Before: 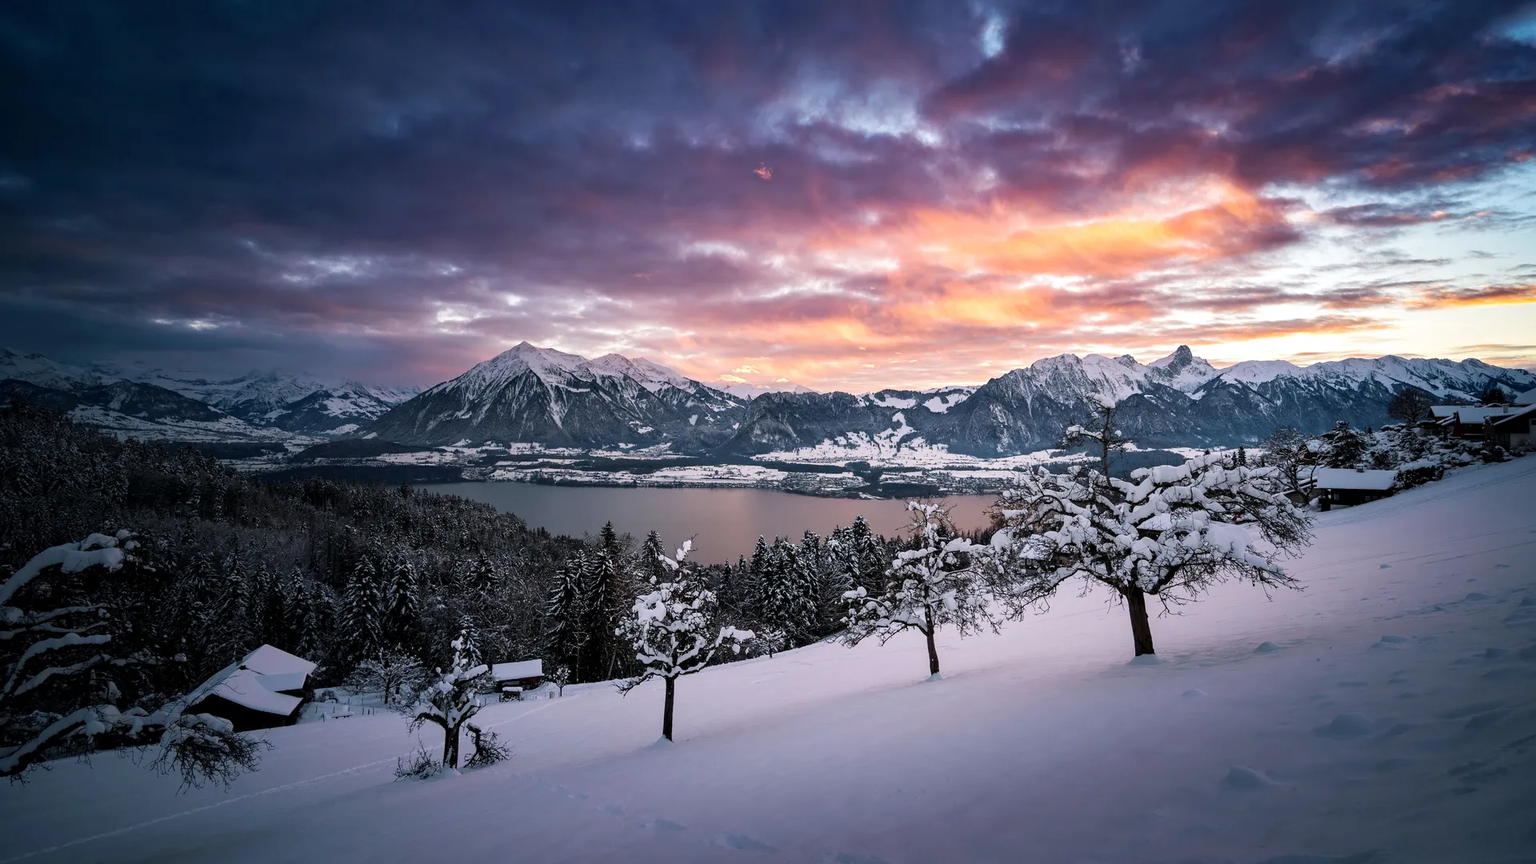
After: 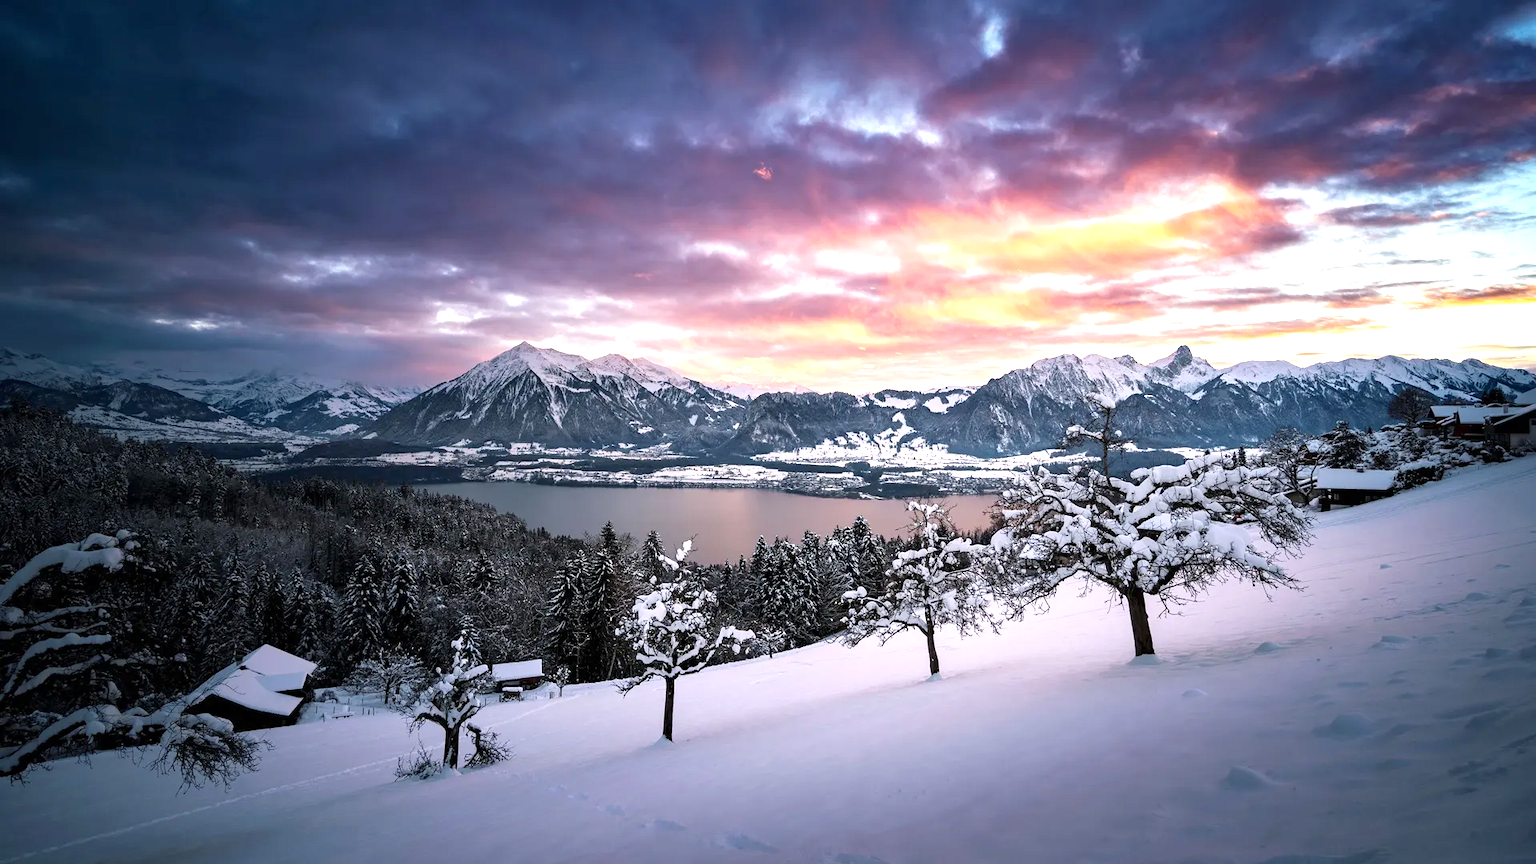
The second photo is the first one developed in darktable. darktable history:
exposure: exposure 0.738 EV, compensate exposure bias true, compensate highlight preservation false
